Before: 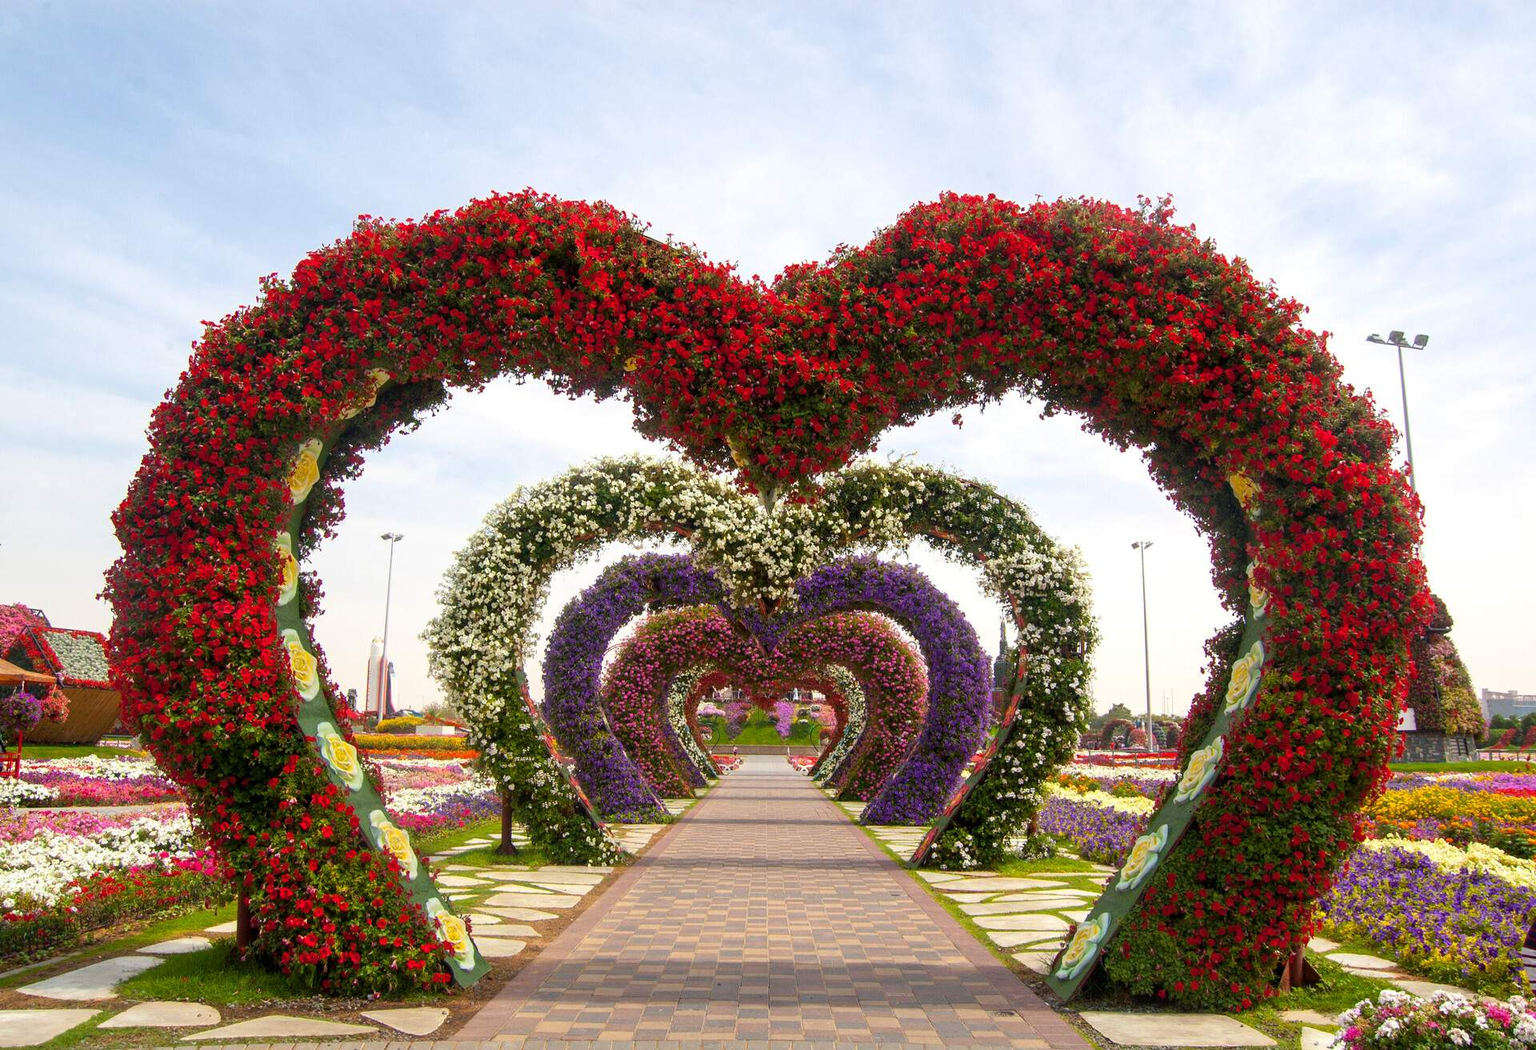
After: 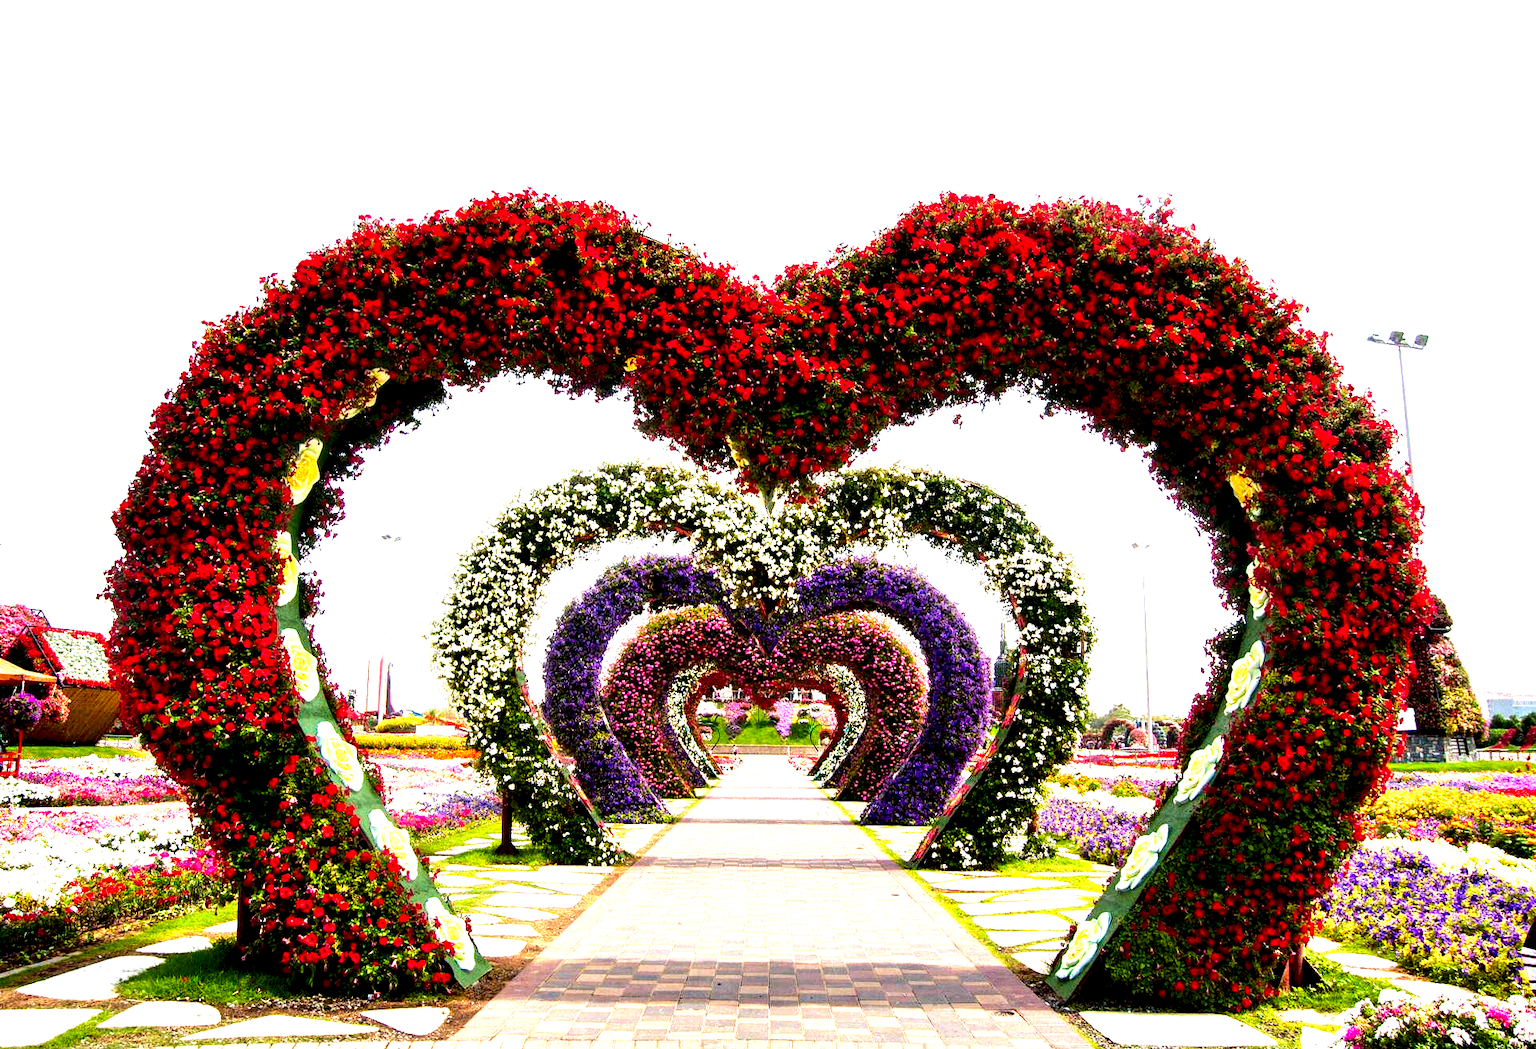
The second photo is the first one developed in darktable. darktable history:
contrast equalizer: y [[0.6 ×6], [0.55 ×6], [0 ×6], [0 ×6], [0 ×6]]
velvia: on, module defaults
tone equalizer: -8 EV -0.44 EV, -7 EV -0.355 EV, -6 EV -0.328 EV, -5 EV -0.247 EV, -3 EV 0.242 EV, -2 EV 0.331 EV, -1 EV 0.372 EV, +0 EV 0.394 EV, edges refinement/feathering 500, mask exposure compensation -1.57 EV, preserve details no
exposure: black level correction 0.011, exposure 1.083 EV, compensate highlight preservation false
